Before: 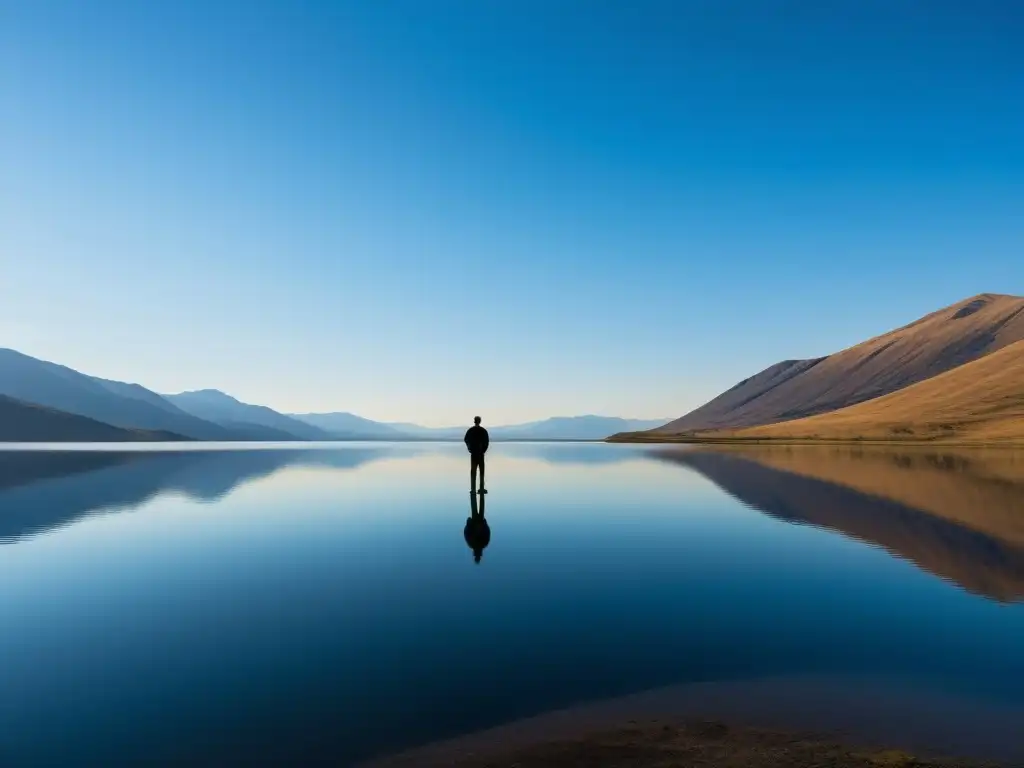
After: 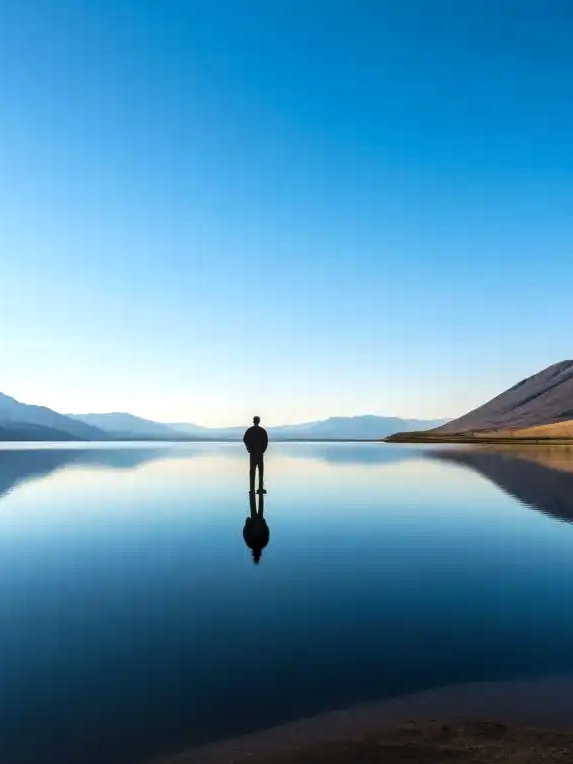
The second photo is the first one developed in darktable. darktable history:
local contrast: detail 130%
crop: left 21.674%, right 22.086%
tone equalizer: -8 EV -0.417 EV, -7 EV -0.389 EV, -6 EV -0.333 EV, -5 EV -0.222 EV, -3 EV 0.222 EV, -2 EV 0.333 EV, -1 EV 0.389 EV, +0 EV 0.417 EV, edges refinement/feathering 500, mask exposure compensation -1.25 EV, preserve details no
